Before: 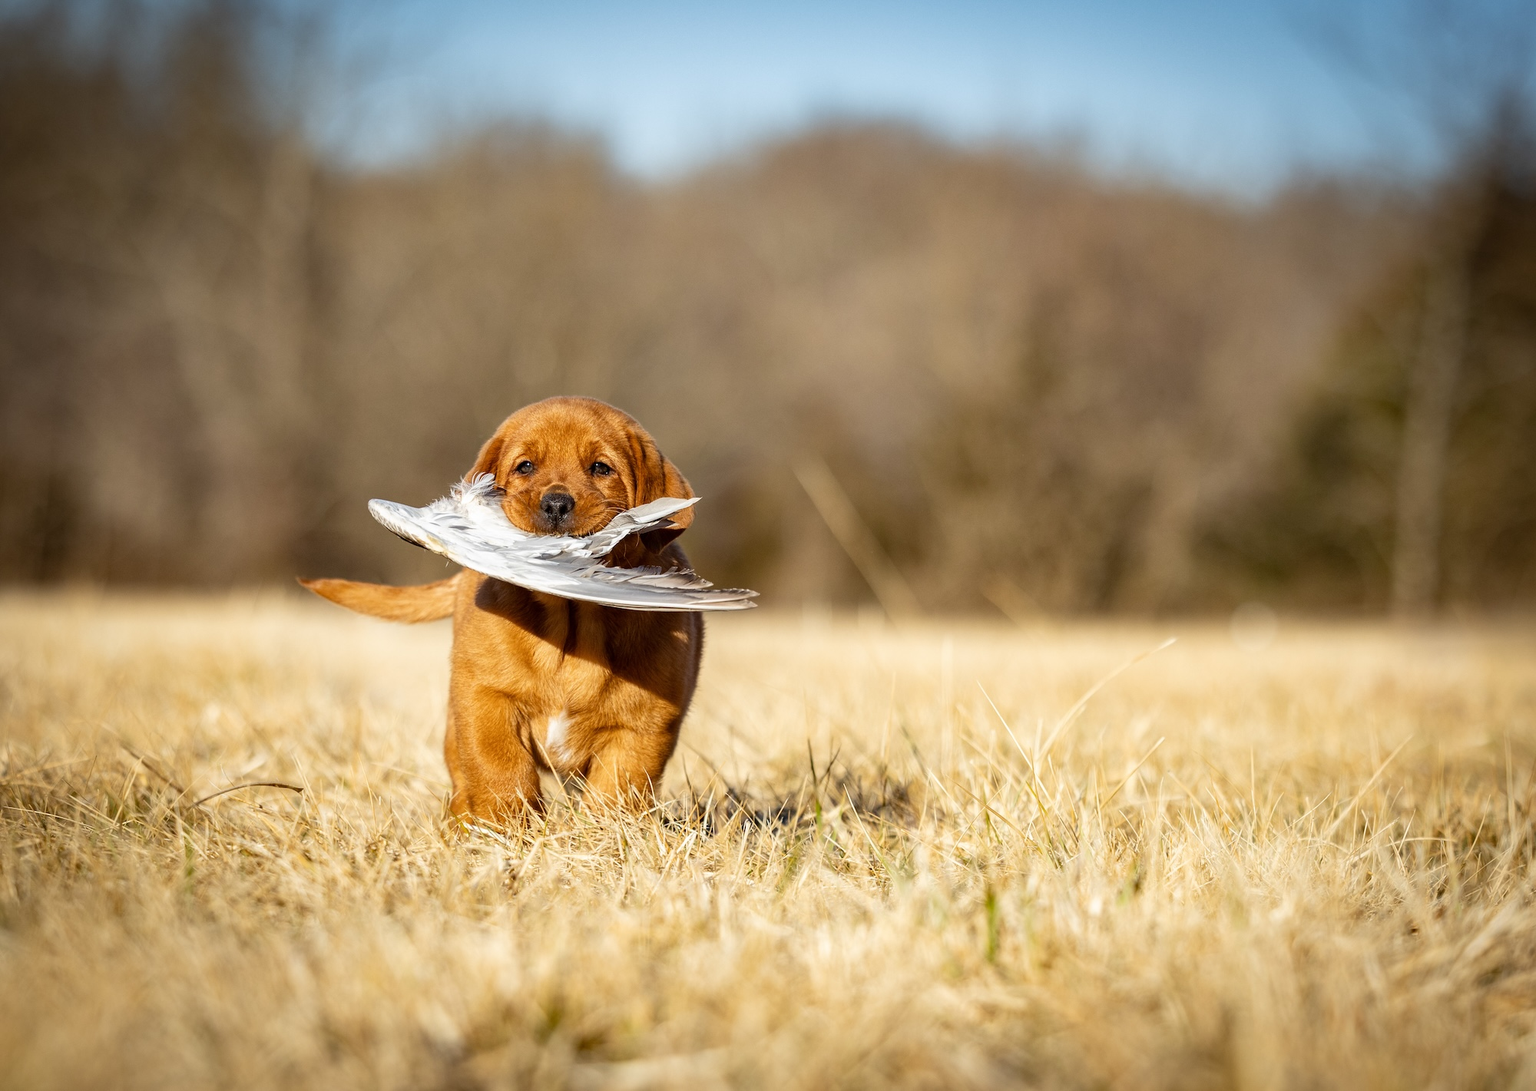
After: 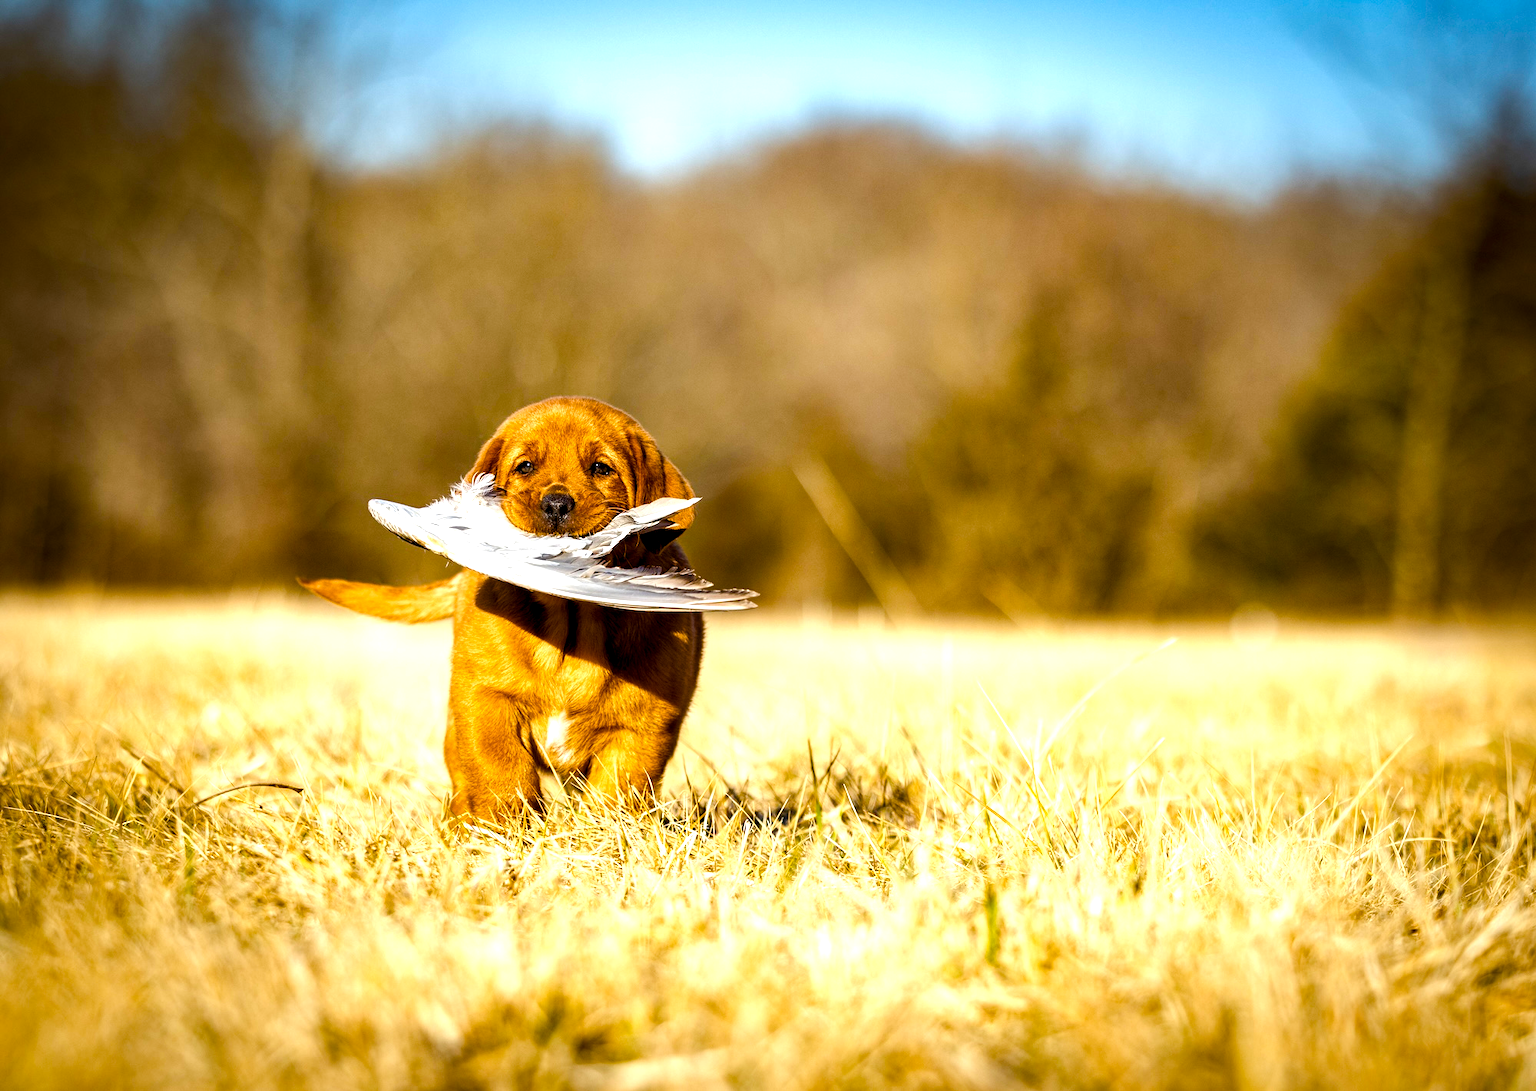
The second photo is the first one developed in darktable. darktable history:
local contrast: highlights 100%, shadows 100%, detail 120%, midtone range 0.2
contrast equalizer: y [[0.5 ×6], [0.5 ×6], [0.5, 0.5, 0.501, 0.545, 0.707, 0.863], [0 ×6], [0 ×6]]
color balance rgb: global offset › luminance -0.37%, perceptual saturation grading › highlights -17.77%, perceptual saturation grading › mid-tones 33.1%, perceptual saturation grading › shadows 50.52%, perceptual brilliance grading › highlights 20%, perceptual brilliance grading › mid-tones 20%, perceptual brilliance grading › shadows -20%, global vibrance 50%
